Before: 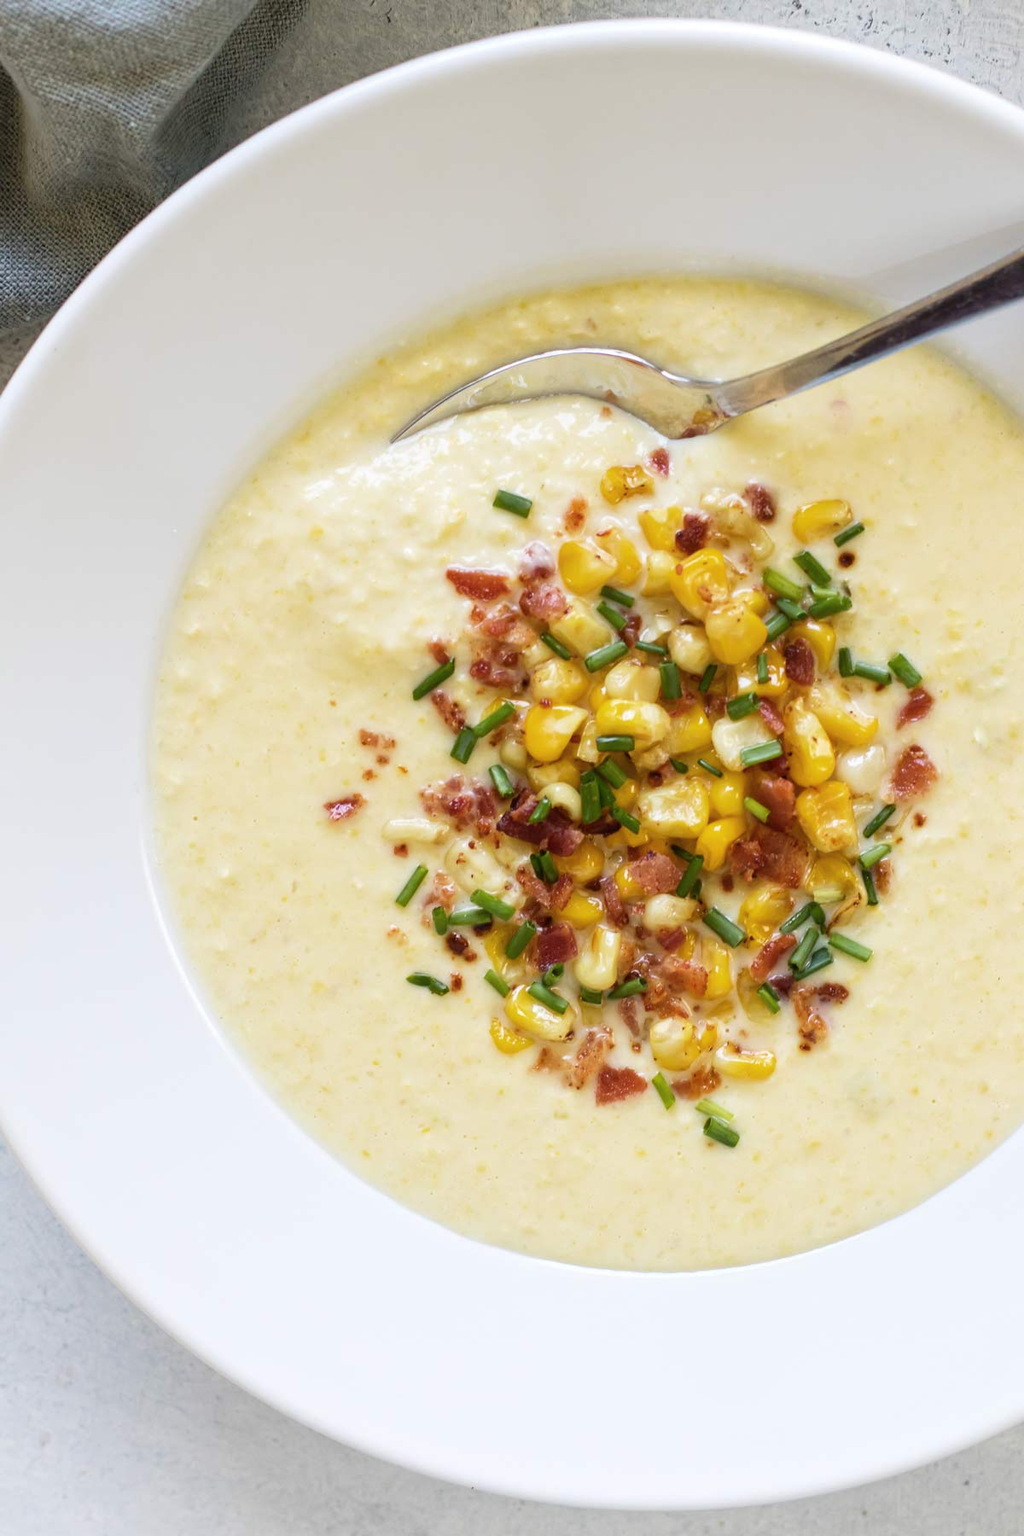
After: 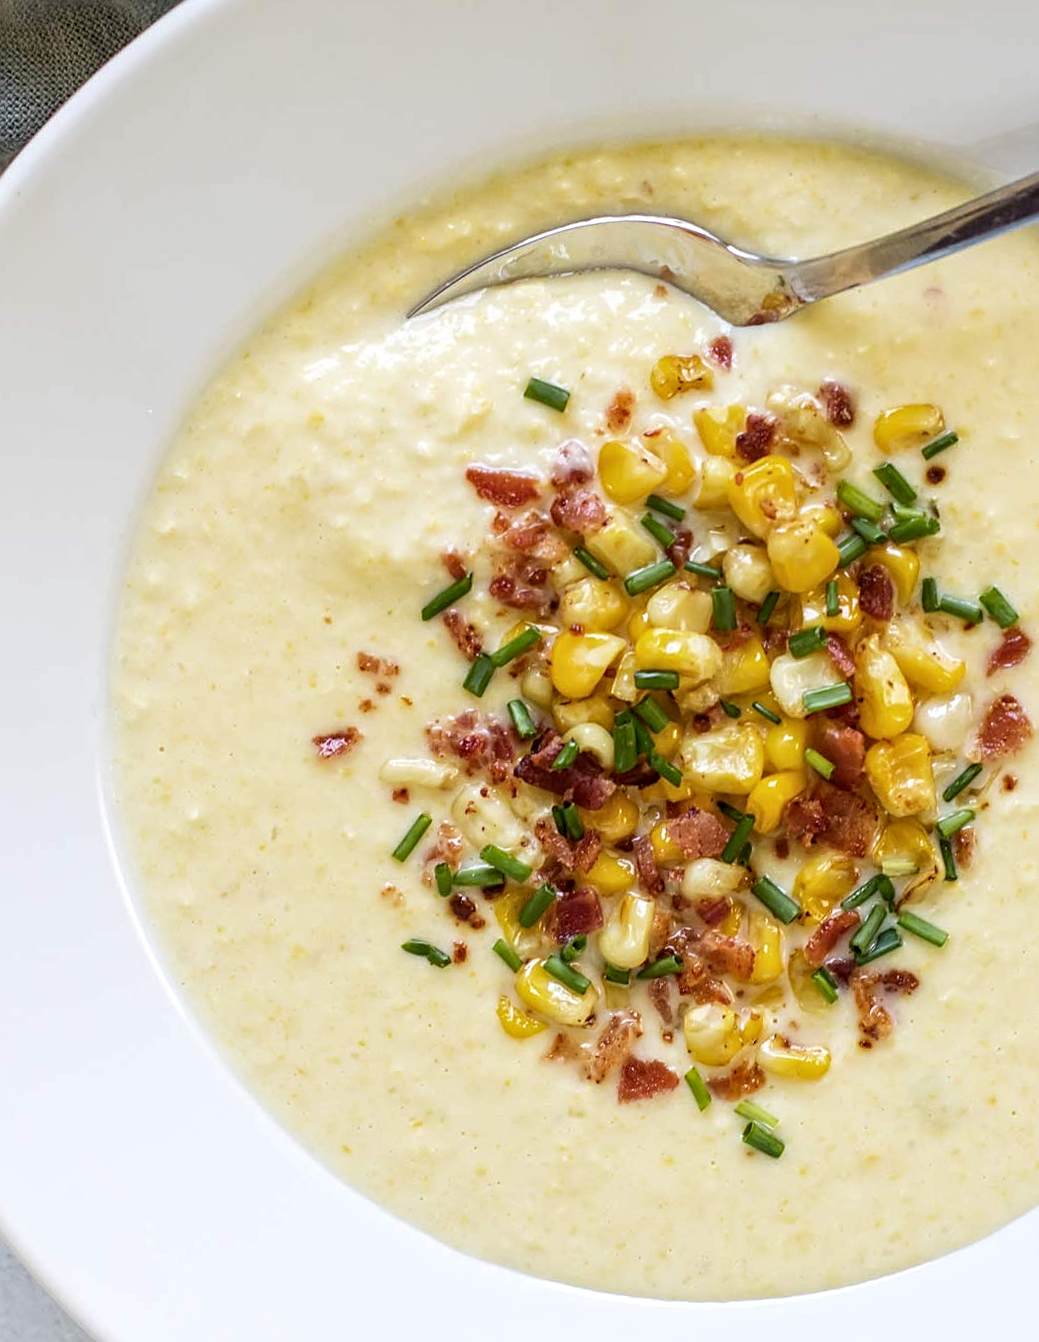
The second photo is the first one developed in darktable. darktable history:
crop: left 7.856%, top 11.836%, right 10.12%, bottom 15.387%
rotate and perspective: rotation 2.17°, automatic cropping off
sharpen: on, module defaults
local contrast: on, module defaults
